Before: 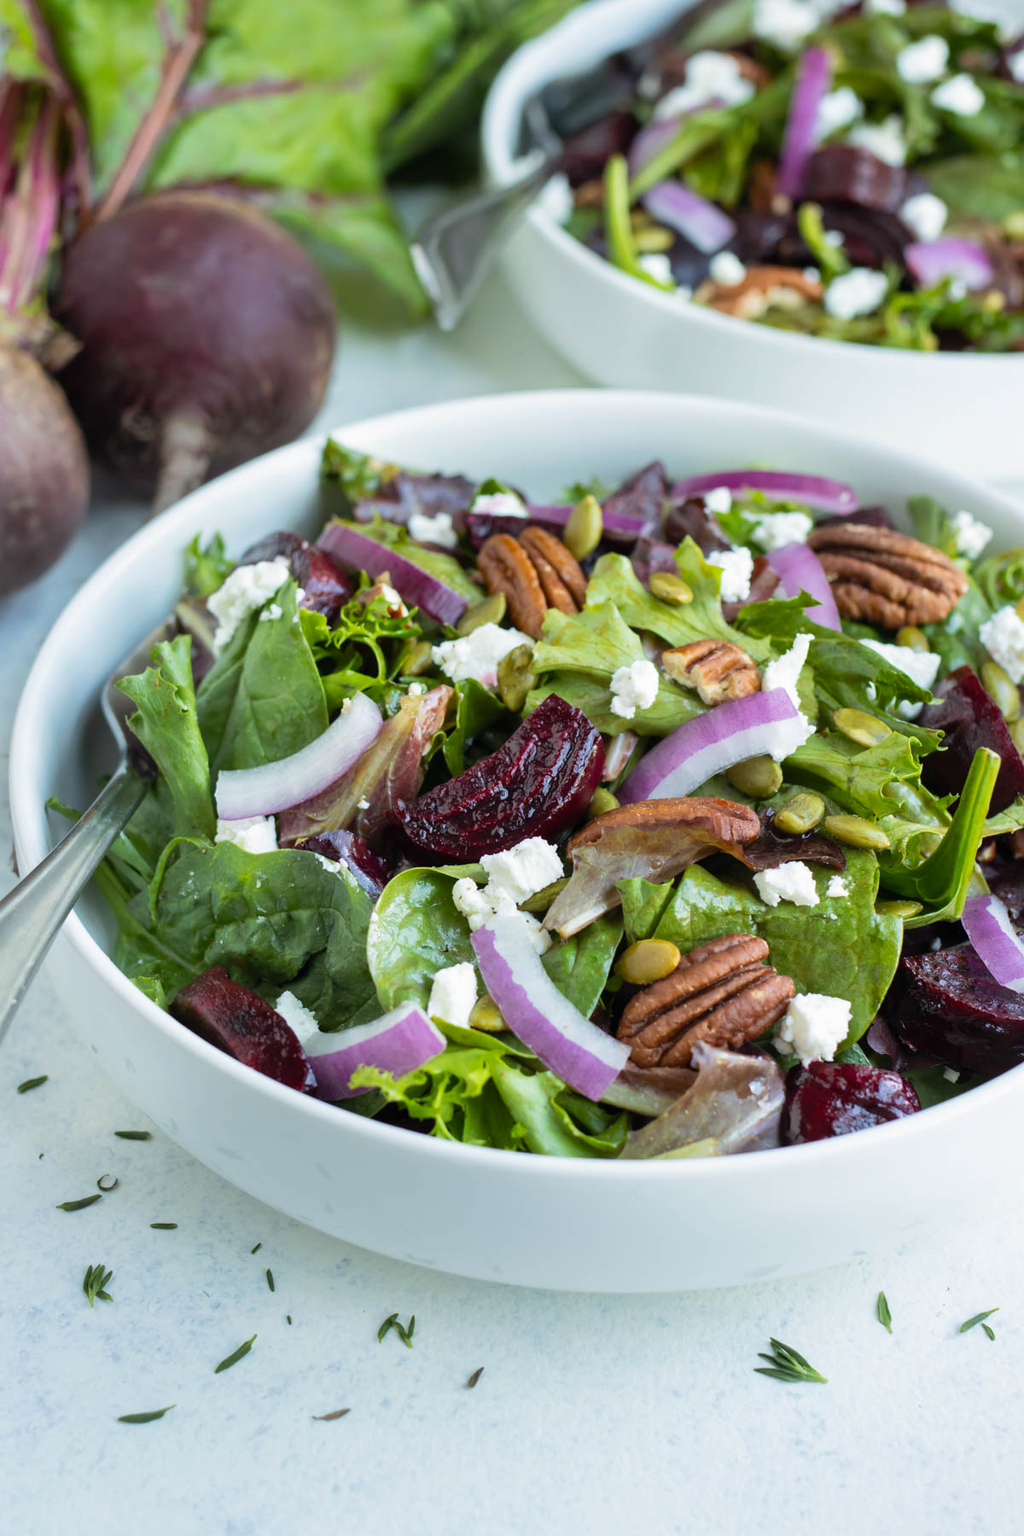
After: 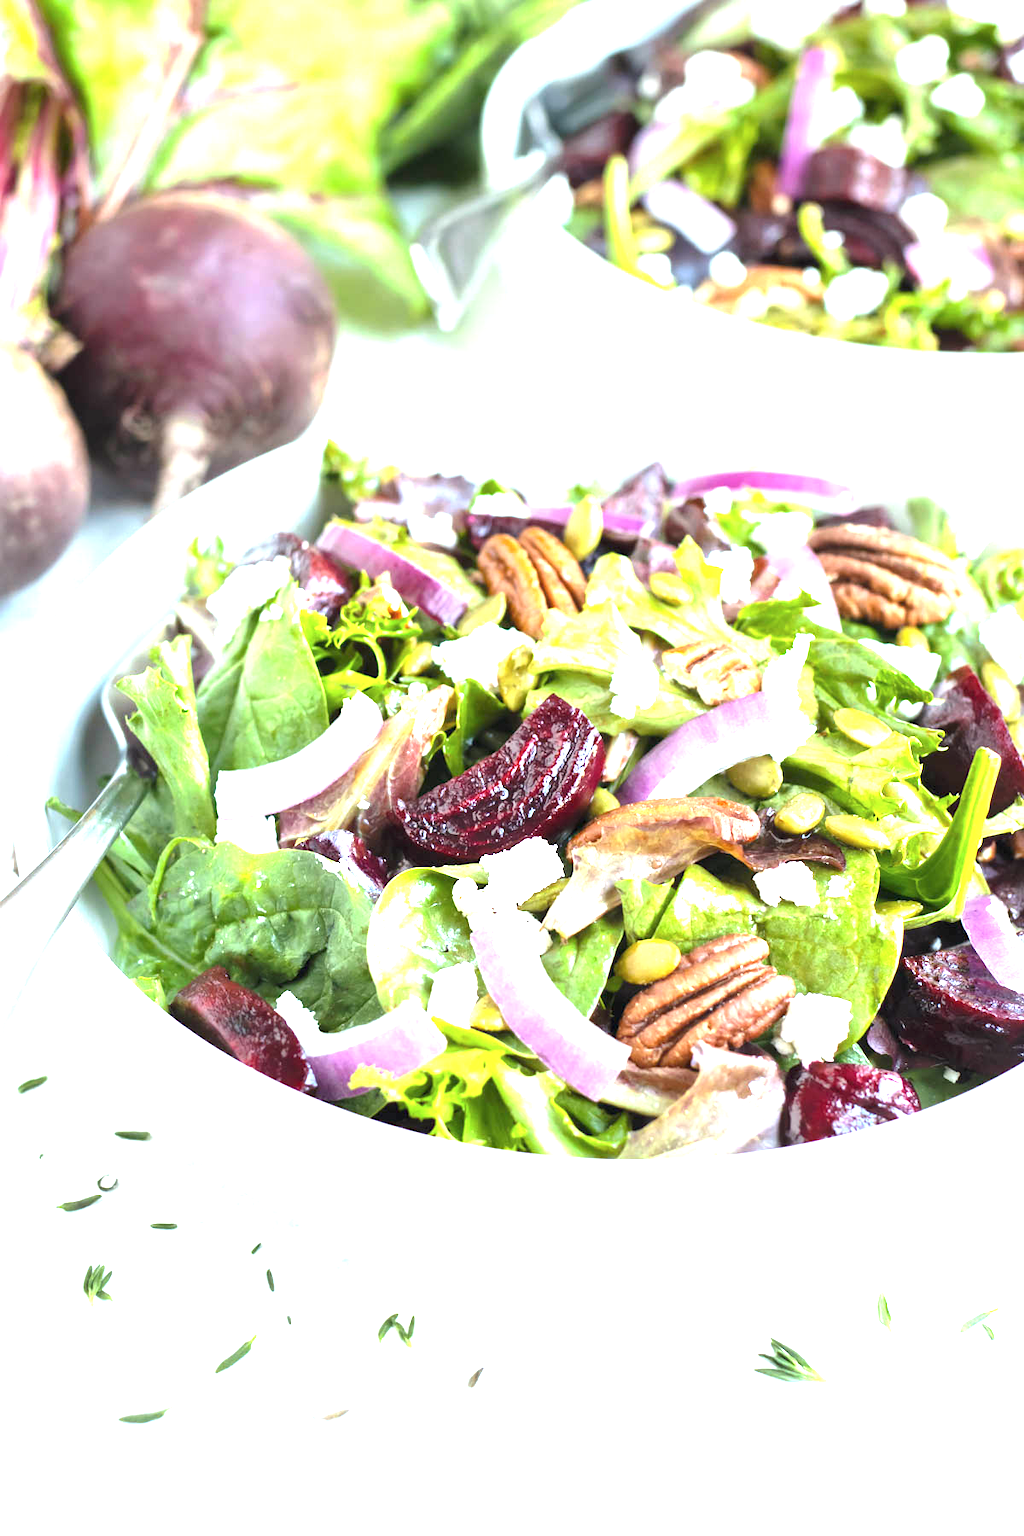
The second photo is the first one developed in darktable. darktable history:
exposure: black level correction 0, exposure 2.088 EV, compensate exposure bias true, compensate highlight preservation false
contrast brightness saturation: saturation -0.05
